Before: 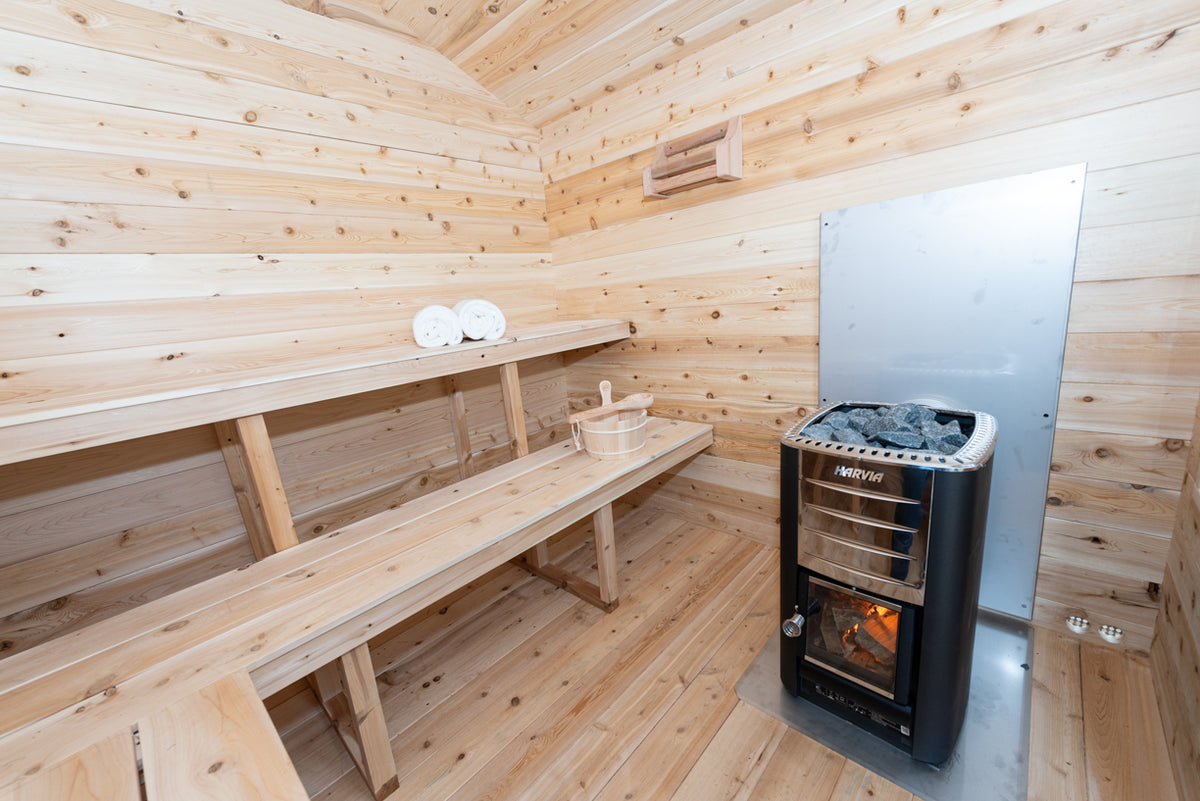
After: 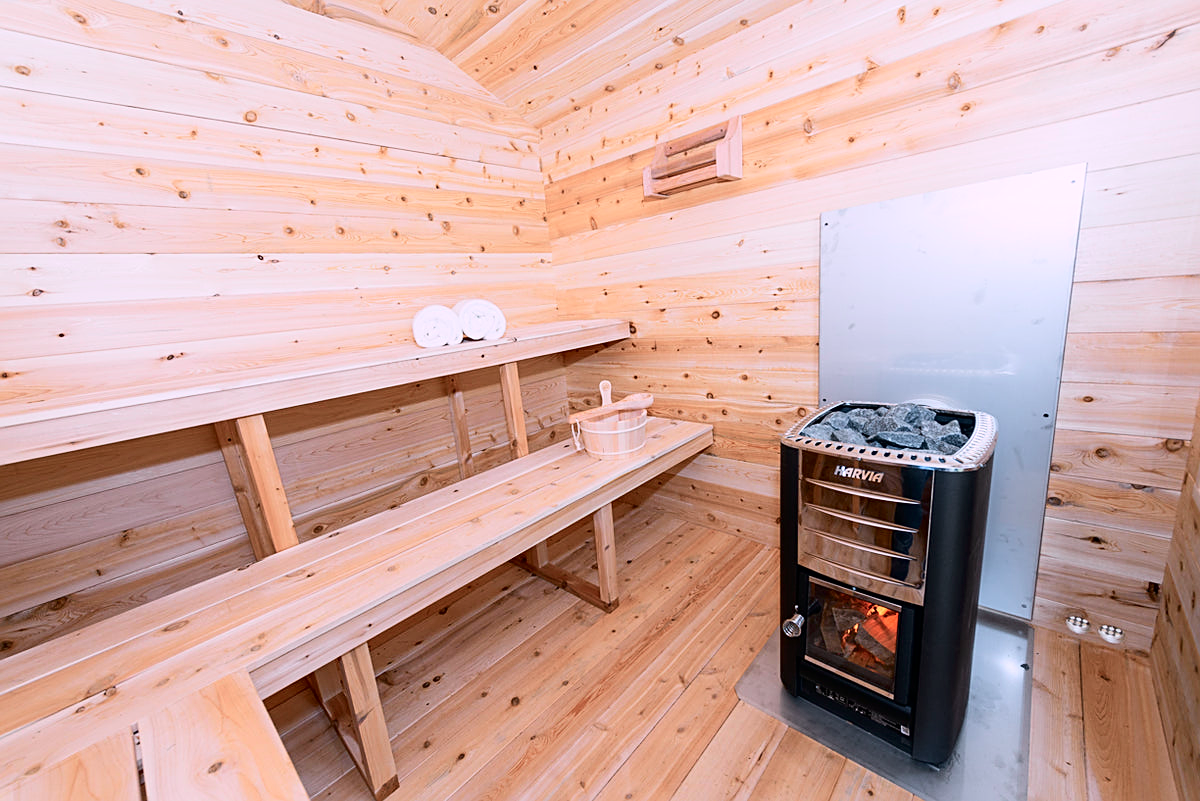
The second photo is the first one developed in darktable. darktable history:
sharpen: on, module defaults
tone curve: curves: ch0 [(0, 0) (0.058, 0.027) (0.214, 0.183) (0.304, 0.288) (0.522, 0.549) (0.658, 0.7) (0.741, 0.775) (0.844, 0.866) (0.986, 0.957)]; ch1 [(0, 0) (0.172, 0.123) (0.312, 0.296) (0.437, 0.429) (0.471, 0.469) (0.502, 0.5) (0.513, 0.515) (0.572, 0.603) (0.617, 0.653) (0.68, 0.724) (0.889, 0.924) (1, 1)]; ch2 [(0, 0) (0.411, 0.424) (0.489, 0.49) (0.502, 0.5) (0.517, 0.519) (0.549, 0.578) (0.604, 0.628) (0.693, 0.686) (1, 1)], color space Lab, independent channels, preserve colors none
white balance: red 1.05, blue 1.072
